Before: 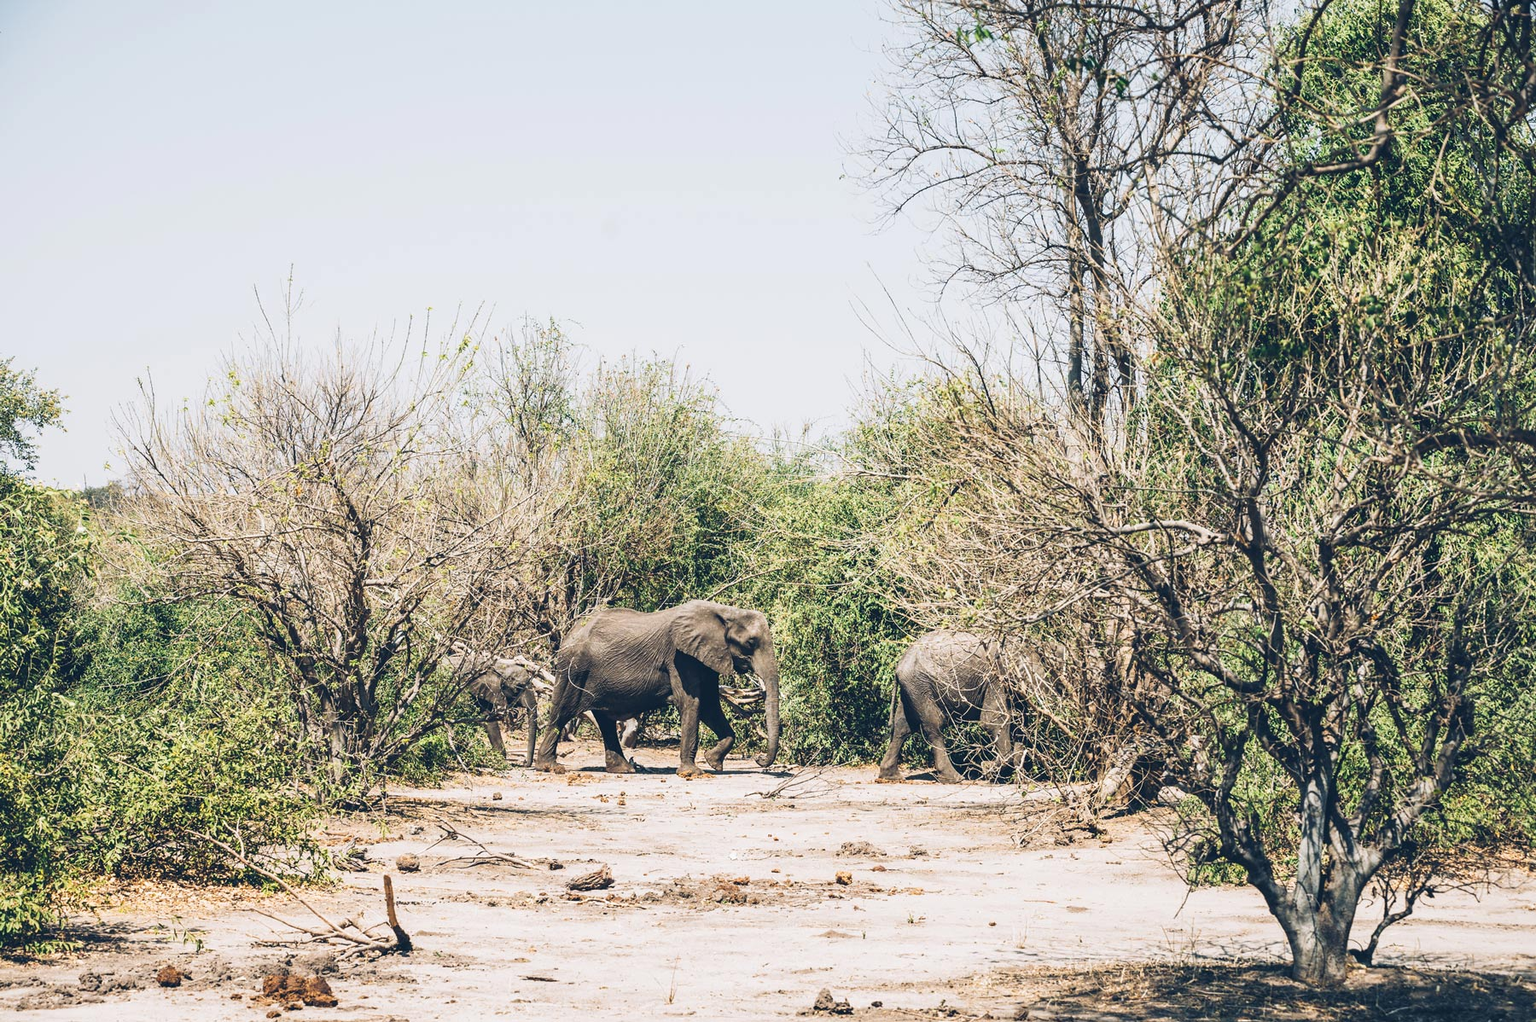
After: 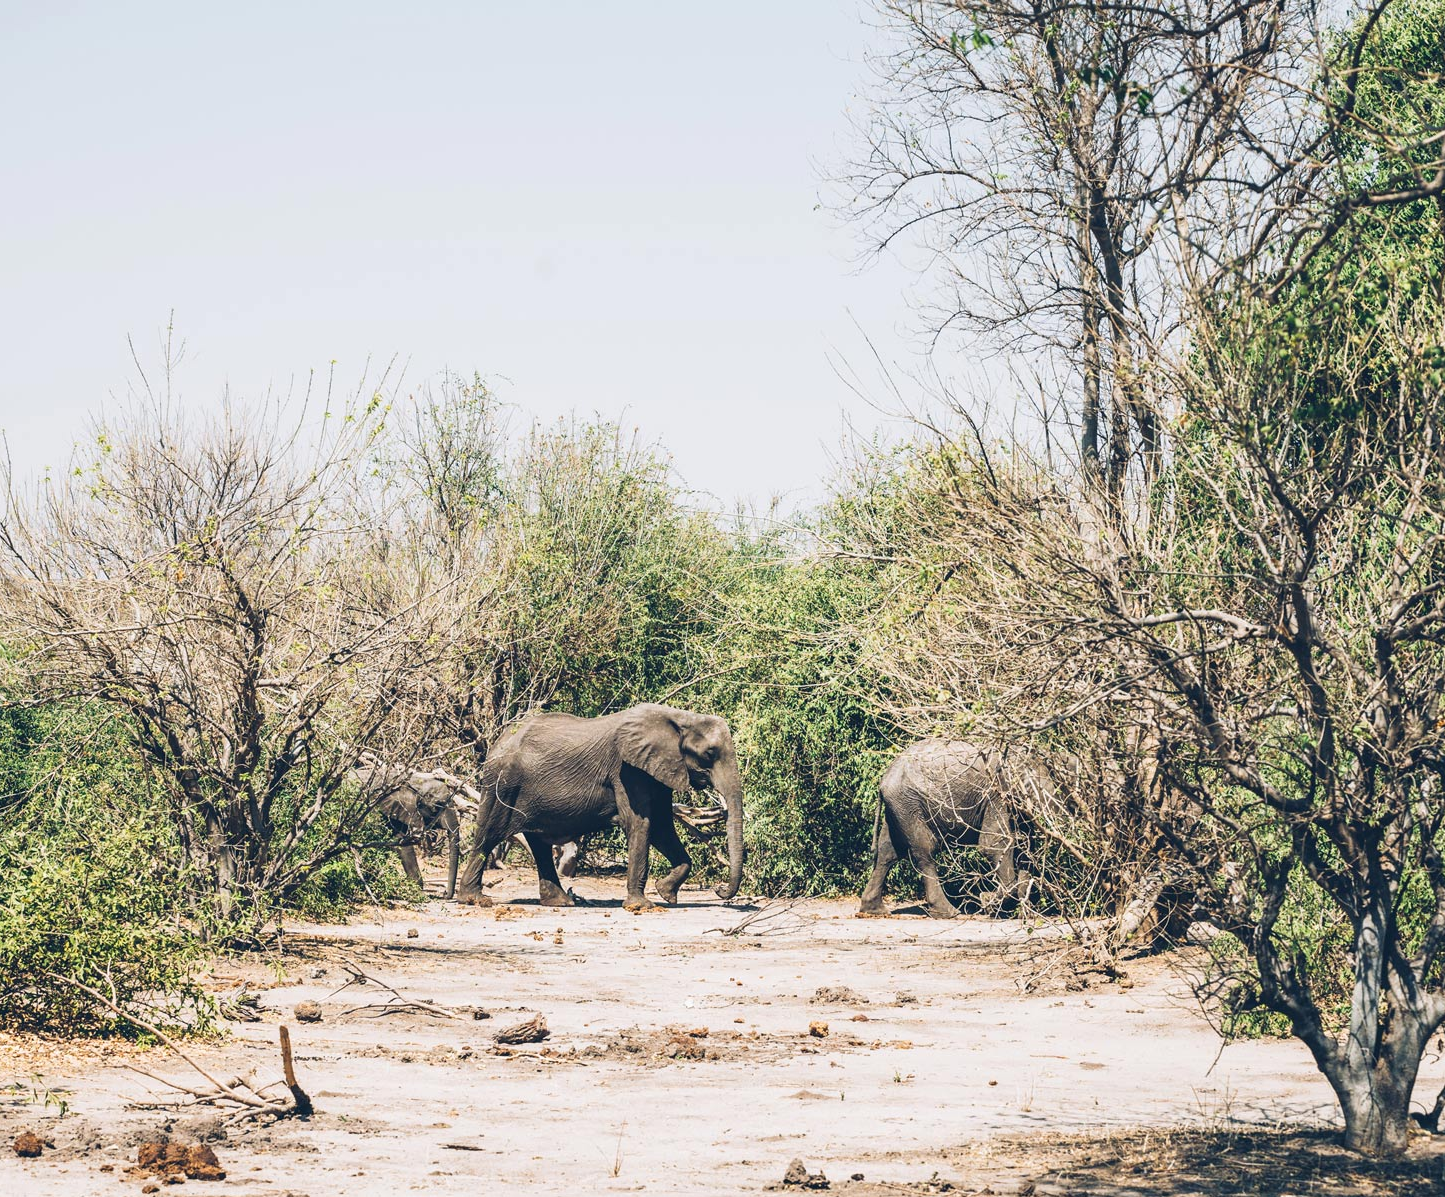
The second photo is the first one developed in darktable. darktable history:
crop and rotate: left 9.5%, right 10.182%
